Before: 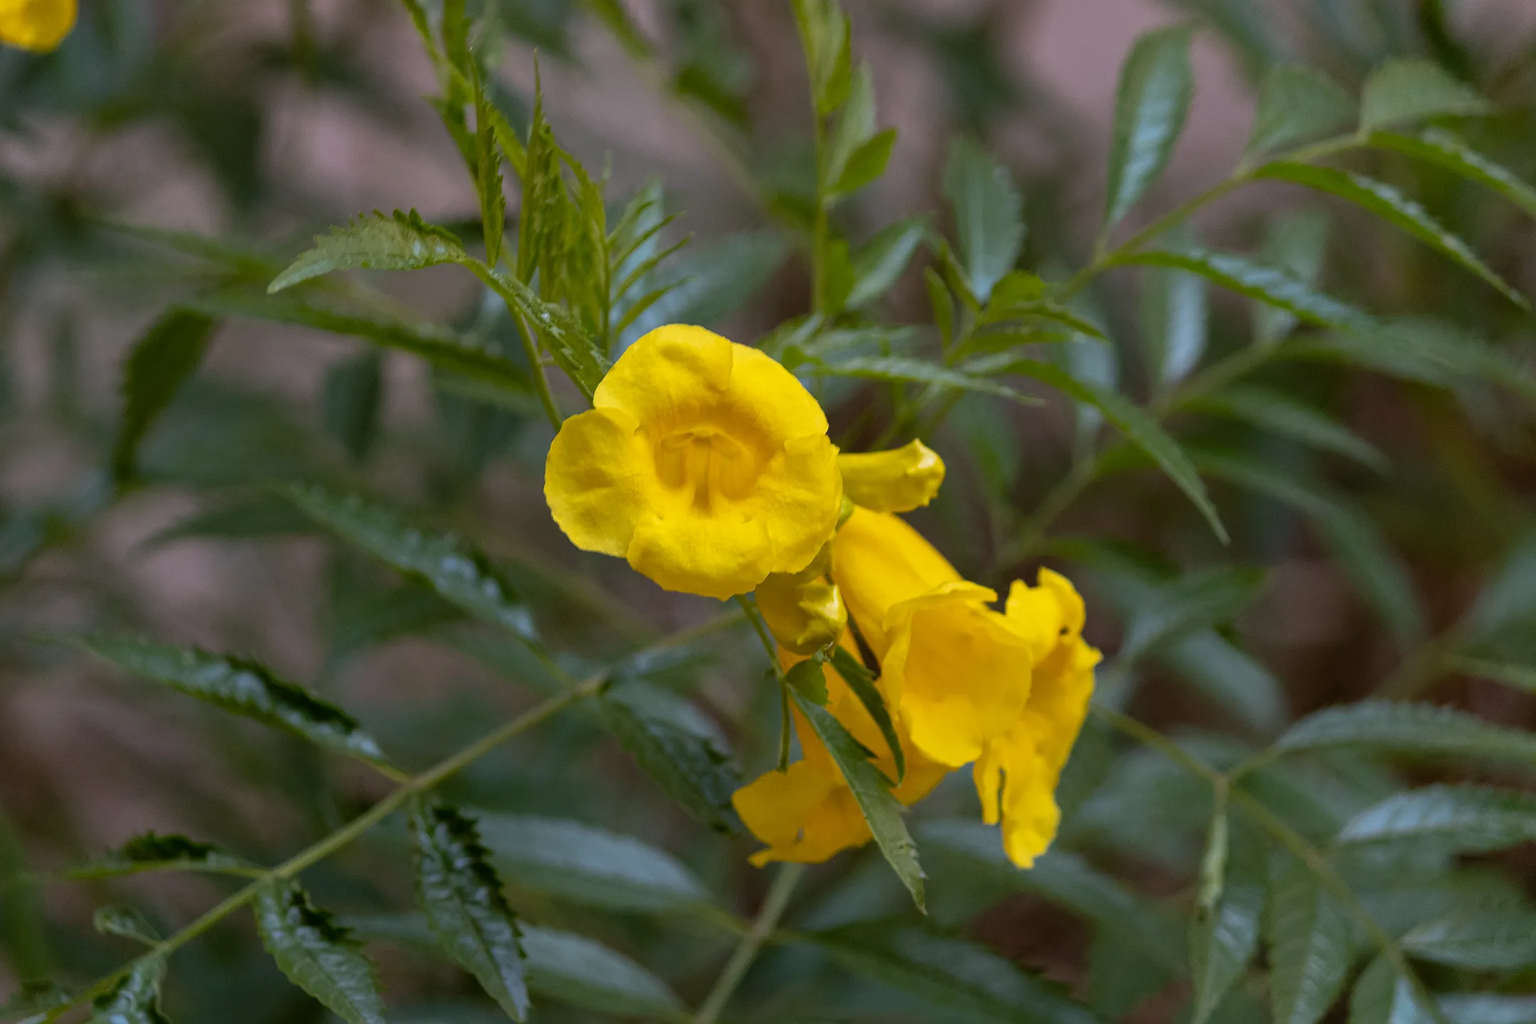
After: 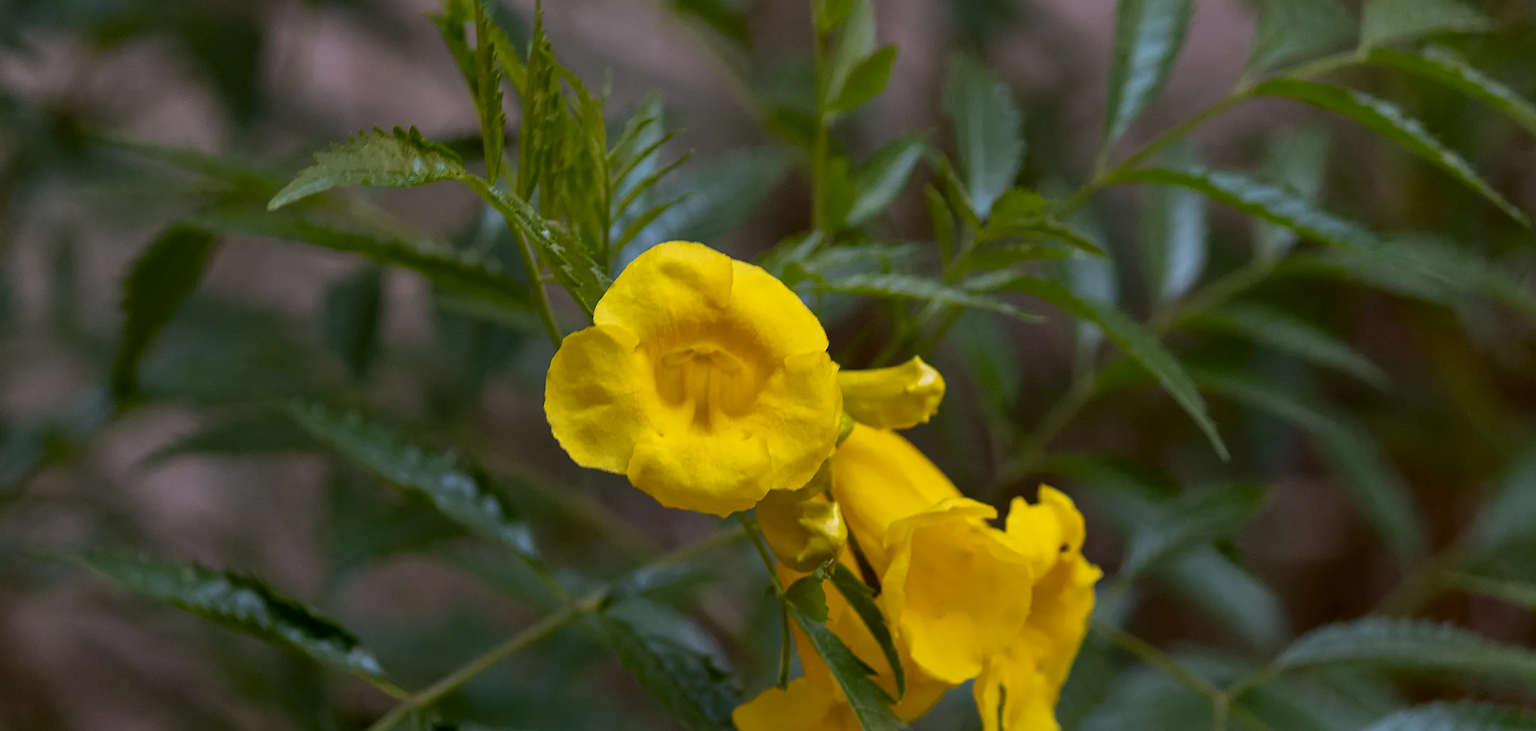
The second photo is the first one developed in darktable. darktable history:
contrast brightness saturation: brightness -0.095
crop and rotate: top 8.192%, bottom 20.339%
shadows and highlights: shadows 20.81, highlights -36.94, soften with gaussian
